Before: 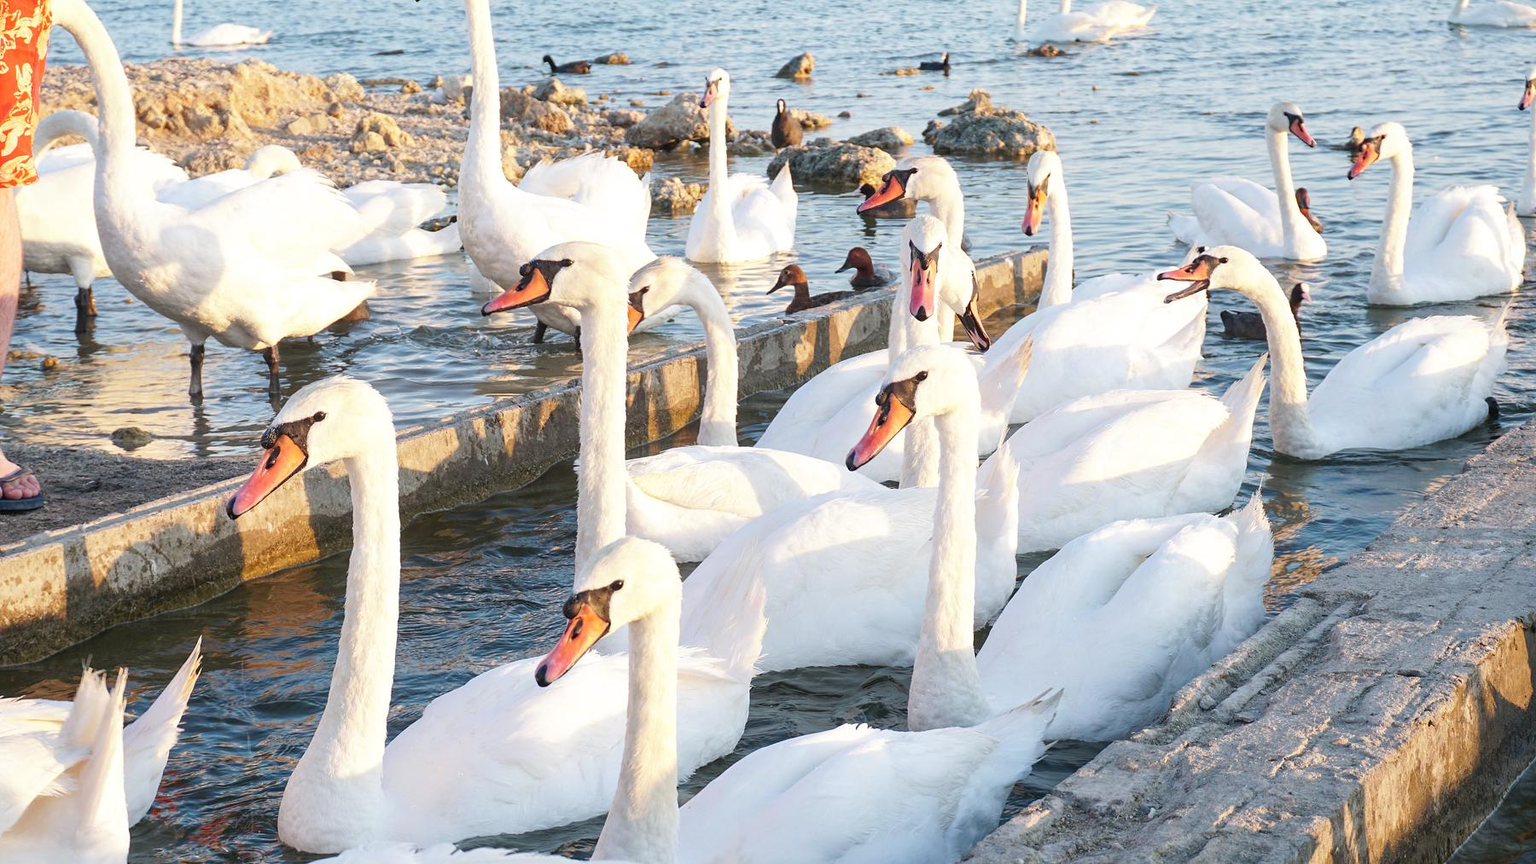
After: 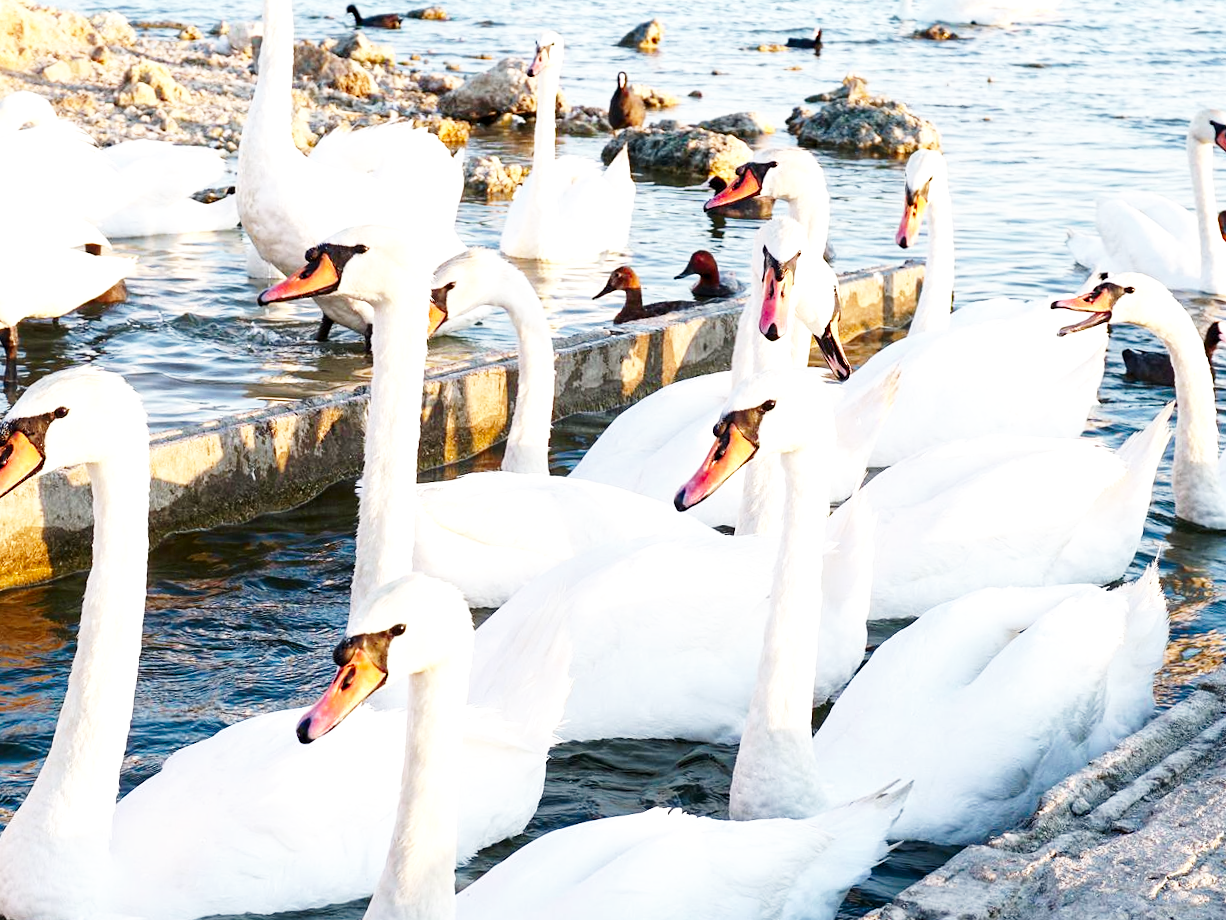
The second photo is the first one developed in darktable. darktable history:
color balance: contrast 10%
levels: levels [0.016, 0.5, 0.996]
crop and rotate: angle -3.27°, left 14.277%, top 0.028%, right 10.766%, bottom 0.028%
contrast brightness saturation: brightness -0.2, saturation 0.08
base curve: curves: ch0 [(0, 0) (0.005, 0.002) (0.15, 0.3) (0.4, 0.7) (0.75, 0.95) (1, 1)], preserve colors none
